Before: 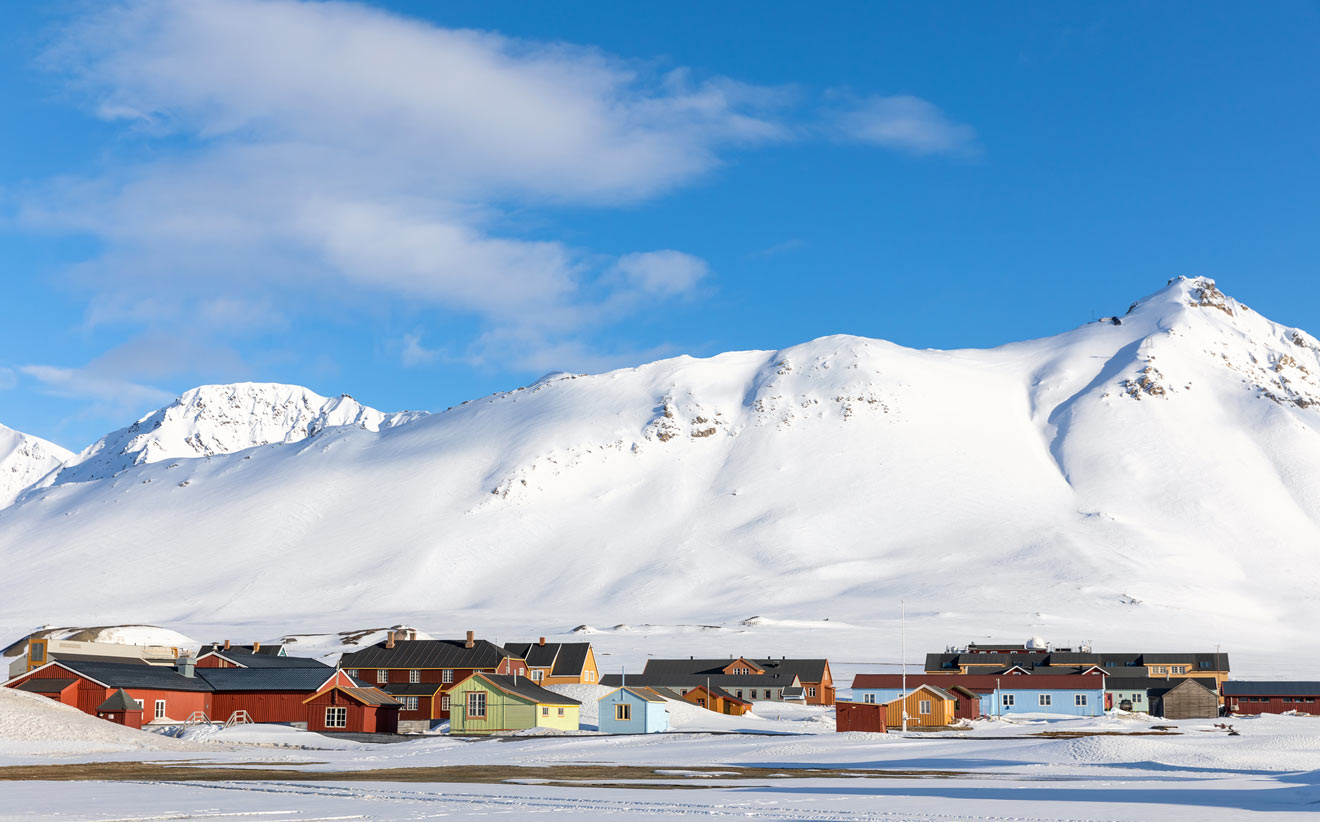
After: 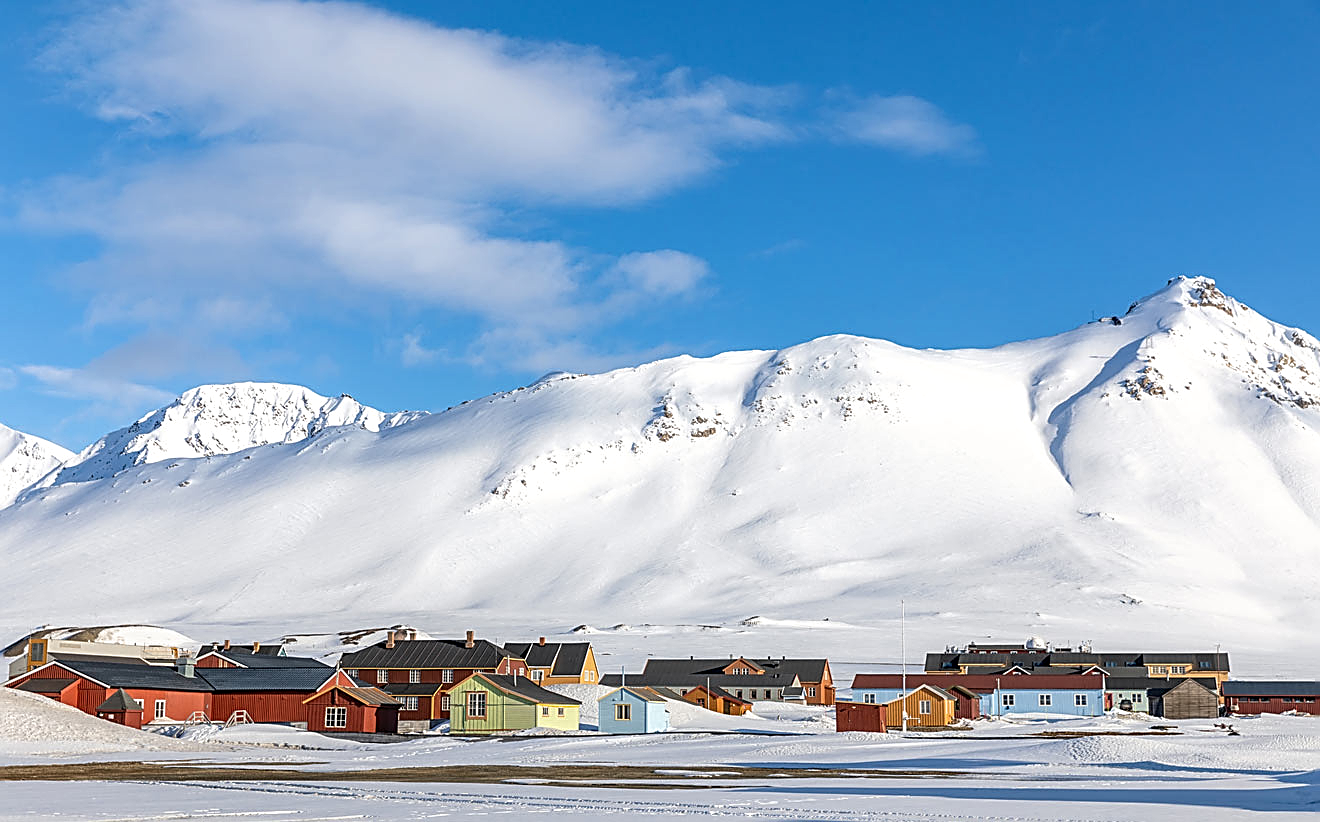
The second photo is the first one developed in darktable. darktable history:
local contrast: on, module defaults
sharpen: amount 1
